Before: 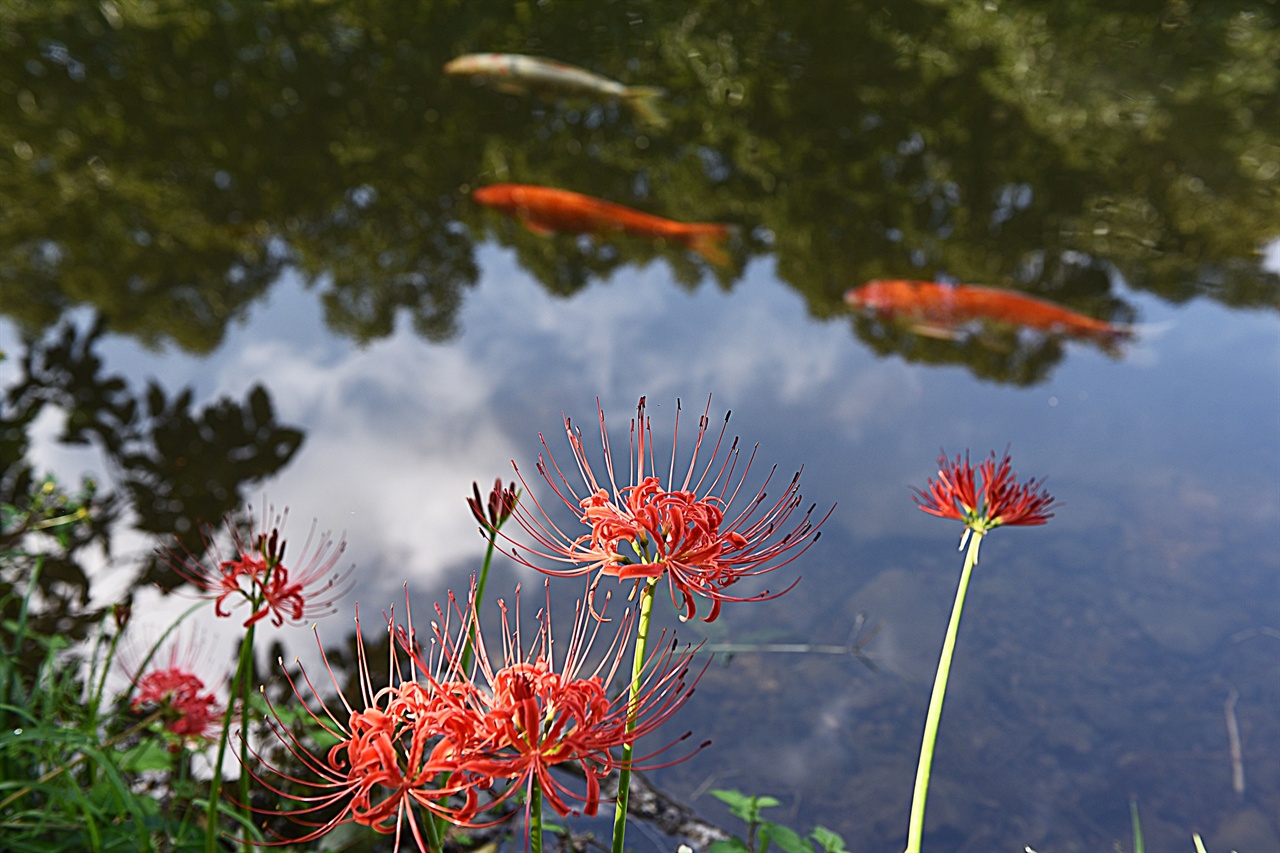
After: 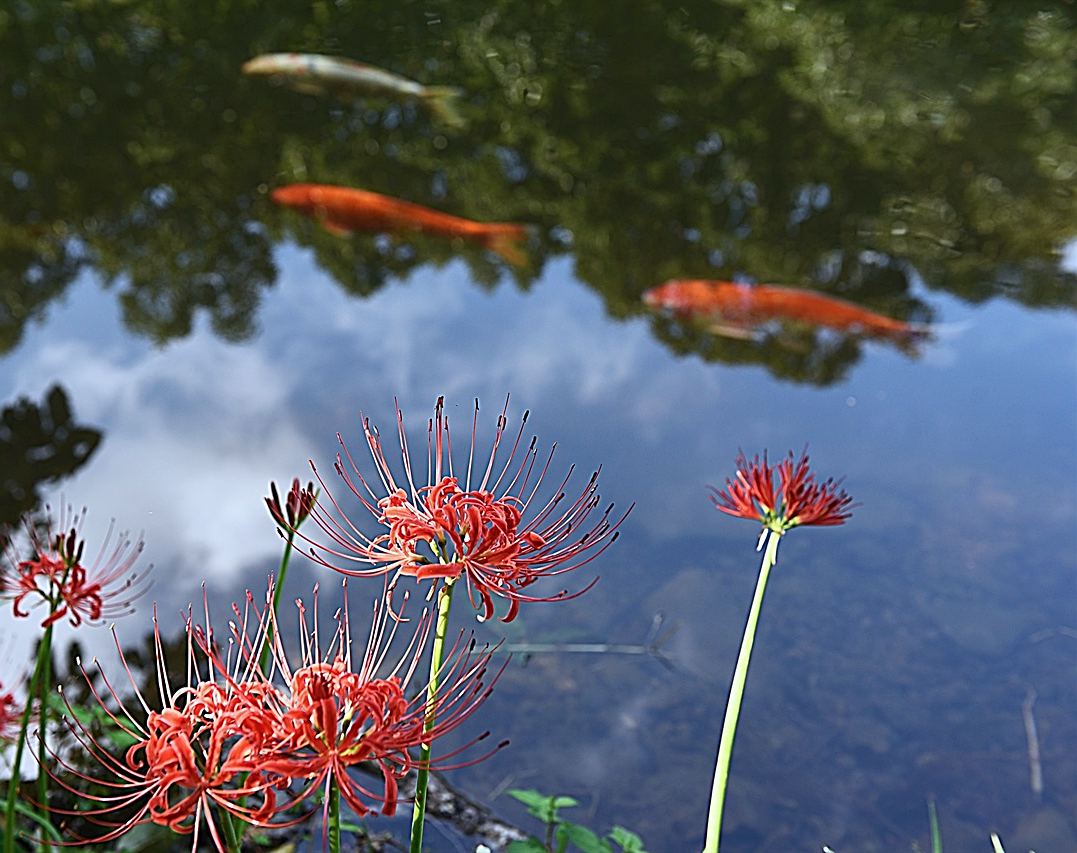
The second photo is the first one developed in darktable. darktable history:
color calibration: illuminant custom, x 0.368, y 0.373, temperature 4344.11 K
crop: left 15.829%
sharpen: on, module defaults
